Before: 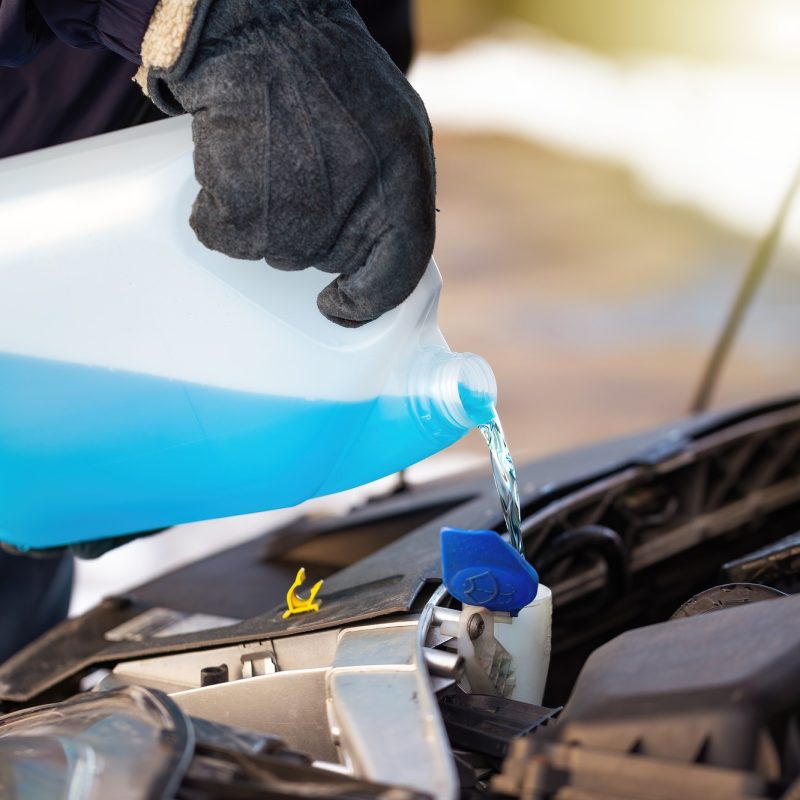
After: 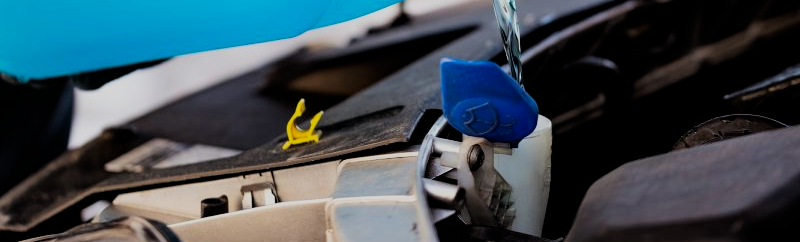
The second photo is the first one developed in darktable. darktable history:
crop and rotate: top 58.86%, bottom 10.796%
contrast brightness saturation: contrast 0.041, saturation 0.069
exposure: exposure -0.426 EV, compensate highlight preservation false
filmic rgb: black relative exposure -5.08 EV, white relative exposure 3.97 EV, hardness 2.88, contrast 1.298, highlights saturation mix -28.83%
haze removal: compatibility mode true, adaptive false
